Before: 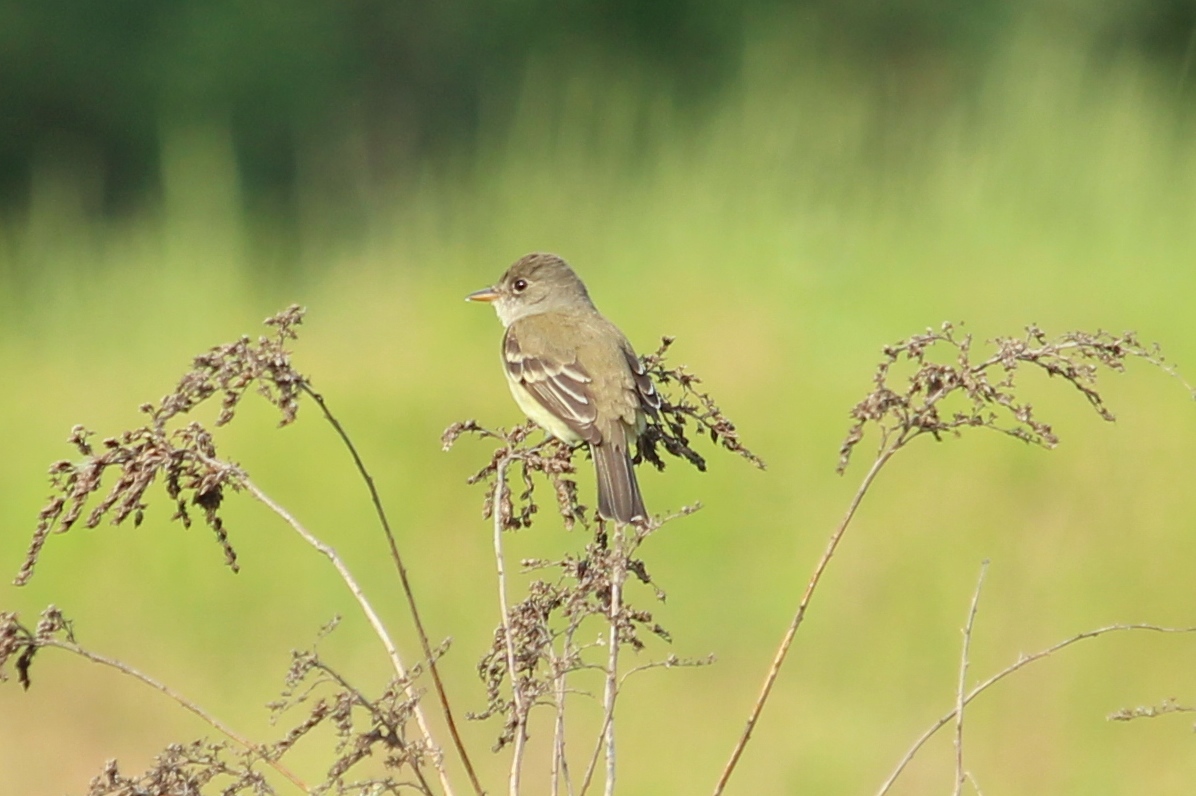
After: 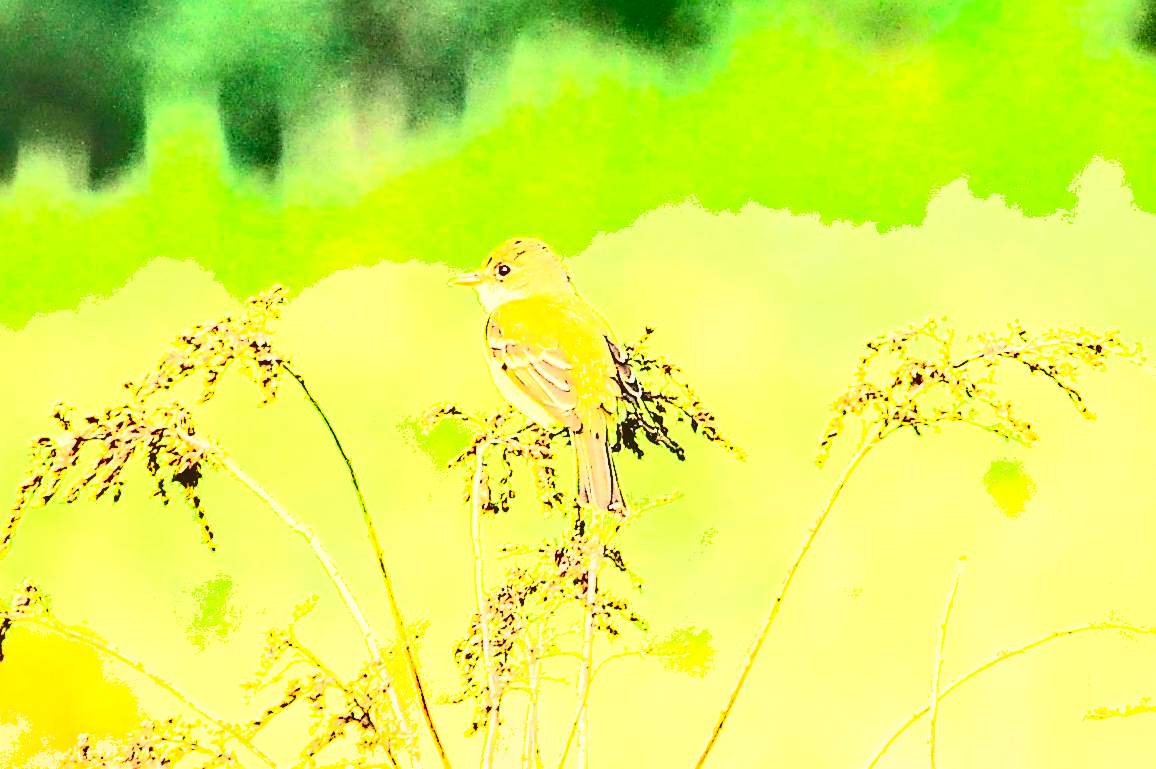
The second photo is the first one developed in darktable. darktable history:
crop and rotate: angle -1.31°
exposure: black level correction 0.001, exposure 0.499 EV, compensate highlight preservation false
sharpen: radius 1.426, amount 1.241, threshold 0.731
base curve: curves: ch0 [(0, 0) (0.028, 0.03) (0.121, 0.232) (0.46, 0.748) (0.859, 0.968) (1, 1)], preserve colors average RGB
contrast brightness saturation: contrast 0.982, brightness 0.992, saturation 0.987
local contrast: detail 130%
haze removal: strength 0.032, distance 0.255, adaptive false
shadows and highlights: soften with gaussian
